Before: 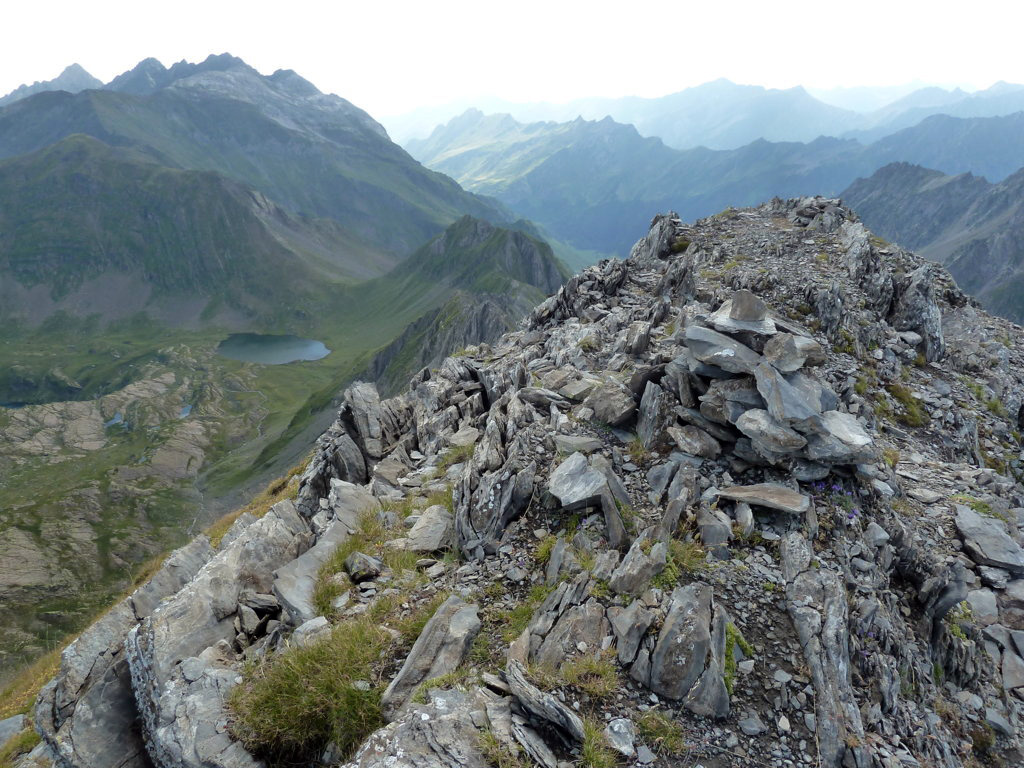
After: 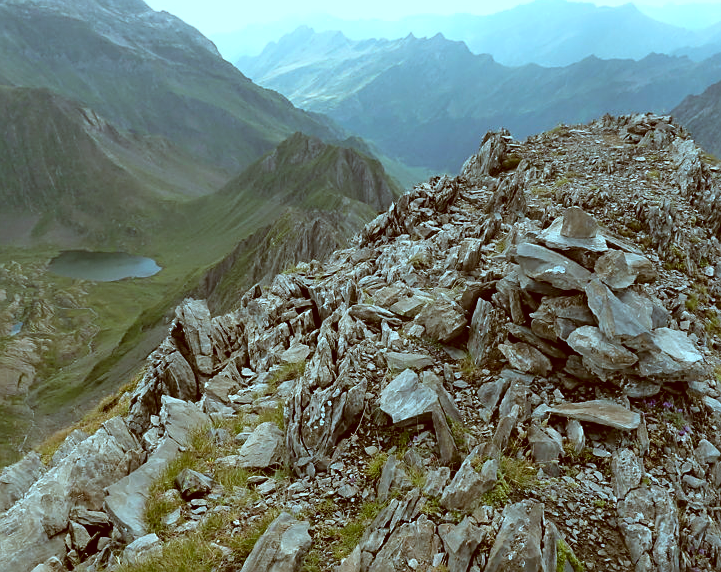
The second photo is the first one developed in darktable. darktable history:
color correction: highlights a* -14.96, highlights b* -16.49, shadows a* 10.3, shadows b* 30.16
crop and rotate: left 16.588%, top 10.831%, right 12.918%, bottom 14.672%
contrast brightness saturation: contrast 0.072
sharpen: on, module defaults
